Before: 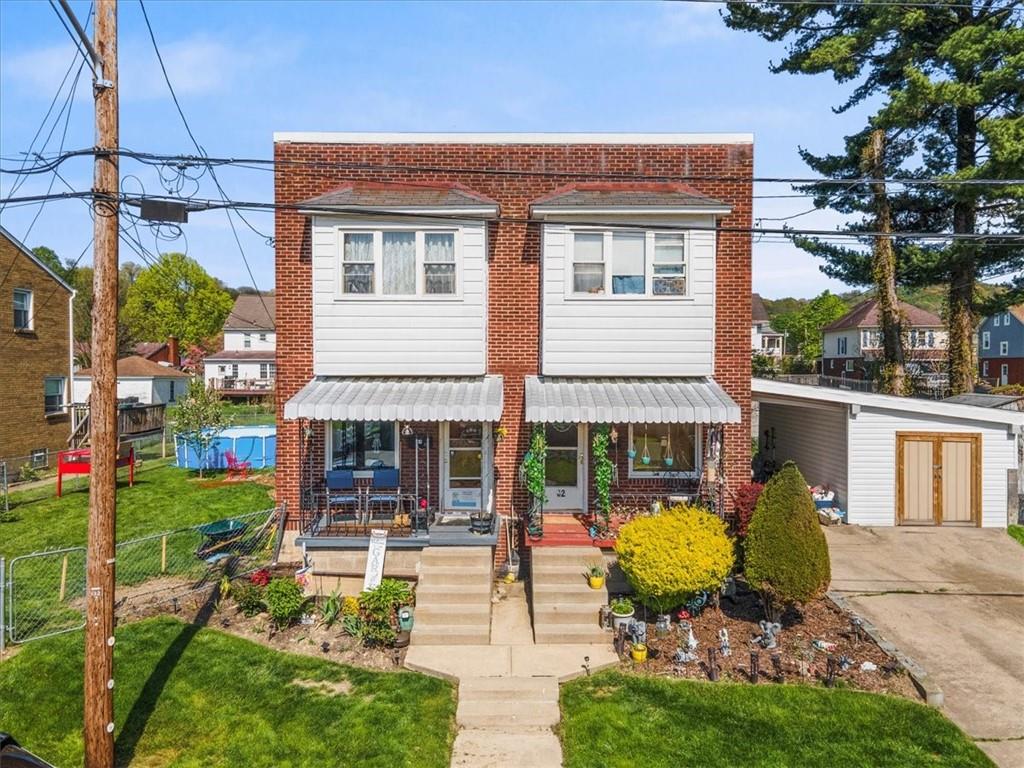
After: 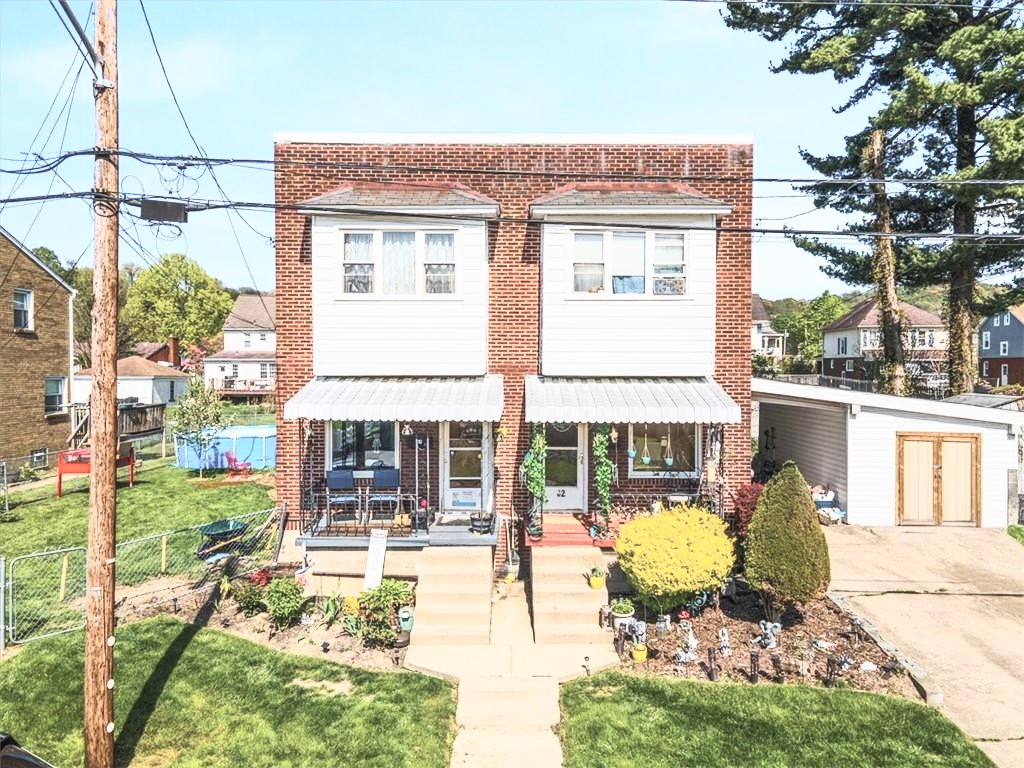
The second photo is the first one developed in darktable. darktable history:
contrast brightness saturation: contrast 0.442, brightness 0.547, saturation -0.2
